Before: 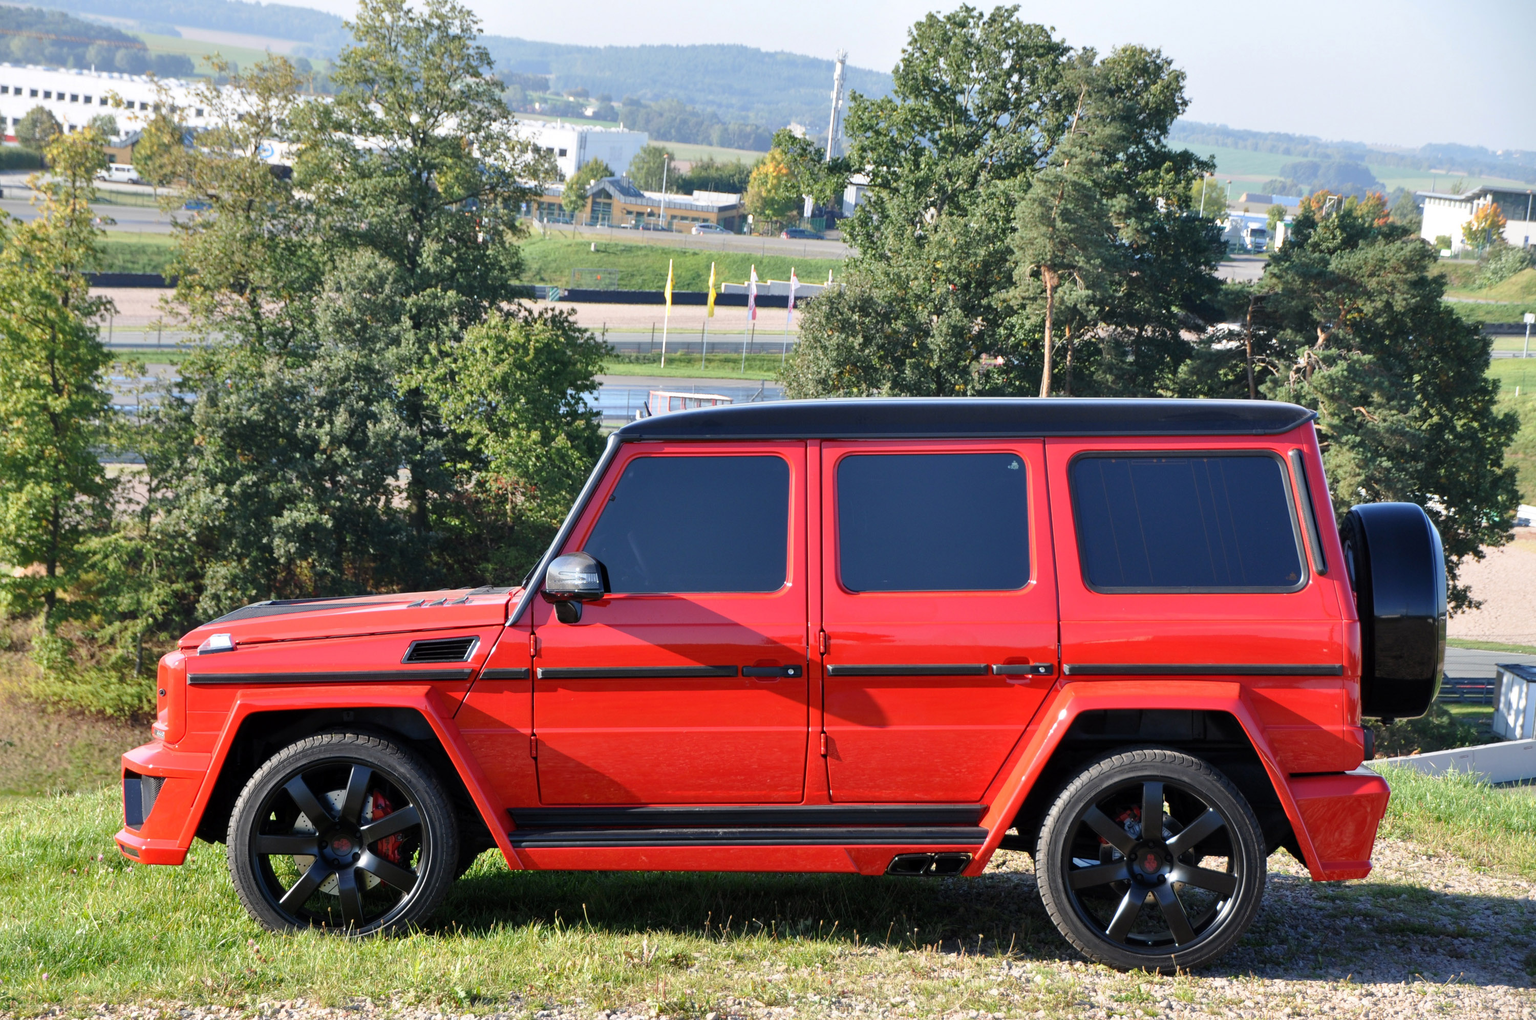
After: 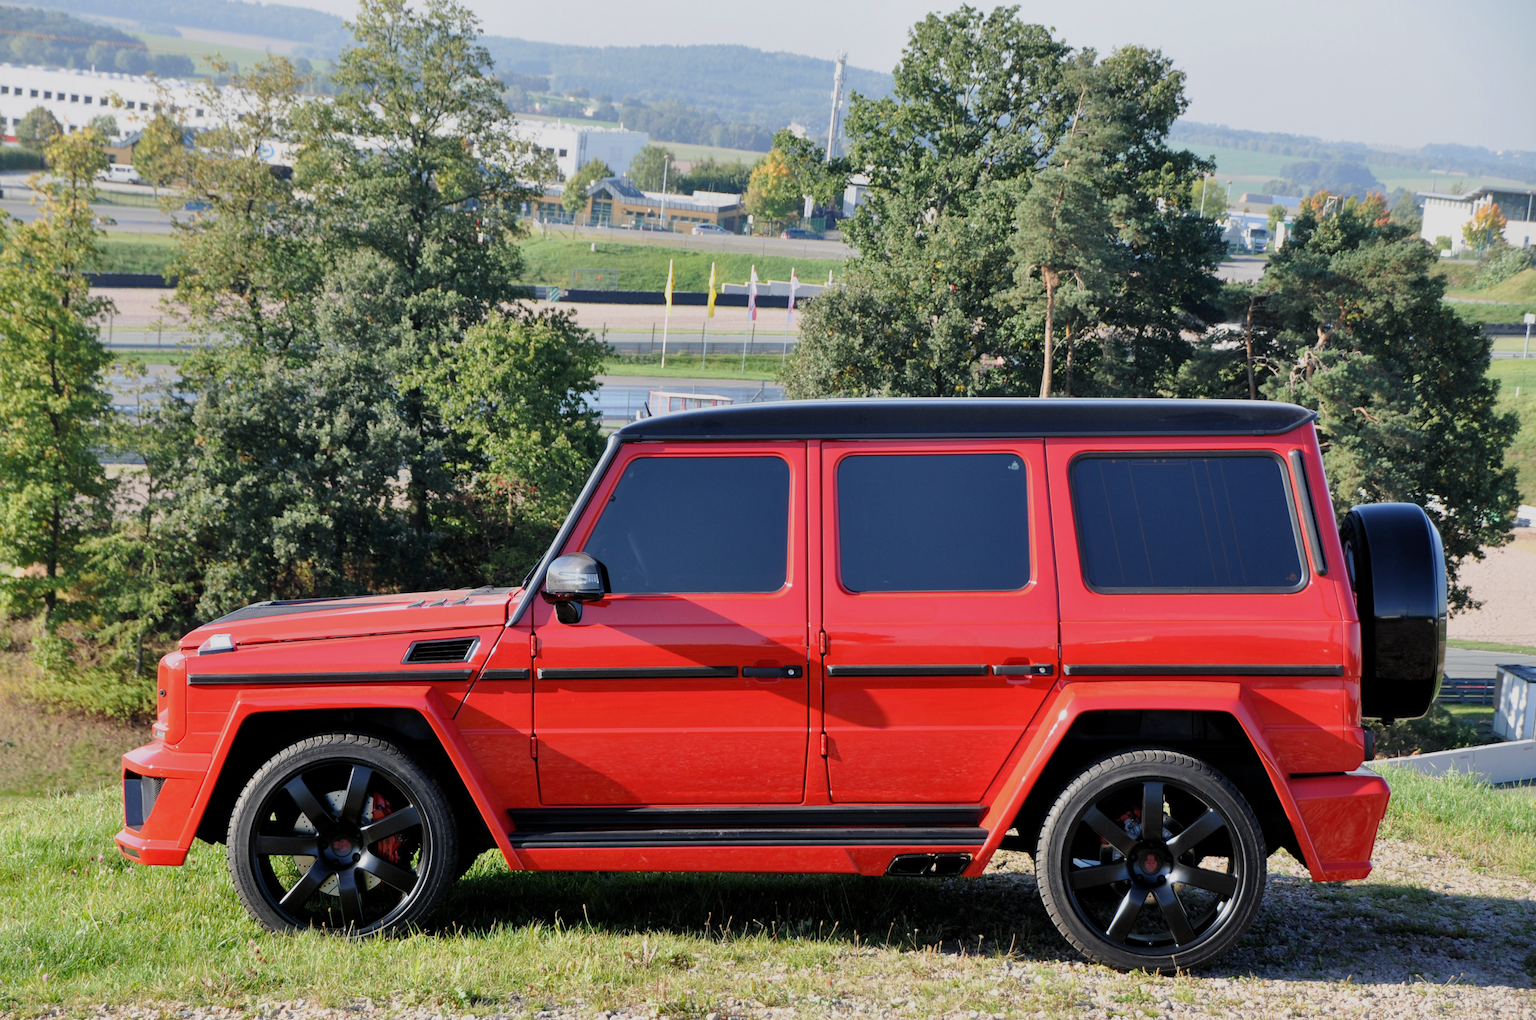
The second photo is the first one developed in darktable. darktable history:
filmic rgb: middle gray luminance 18.23%, black relative exposure -11.19 EV, white relative exposure 3.74 EV, threshold 3.04 EV, target black luminance 0%, hardness 5.88, latitude 58.11%, contrast 0.965, shadows ↔ highlights balance 49.48%, enable highlight reconstruction true
